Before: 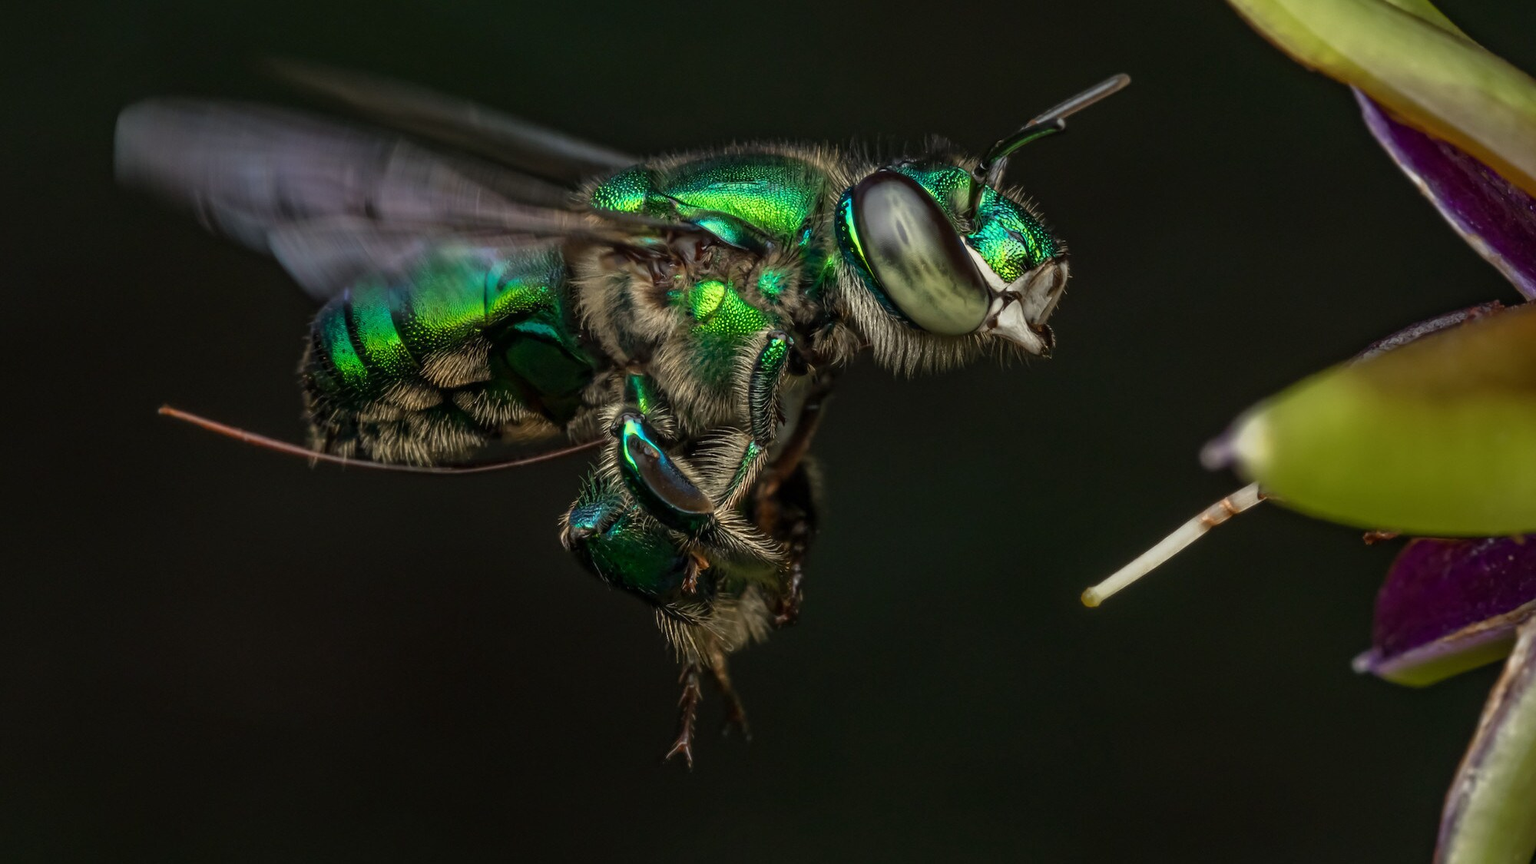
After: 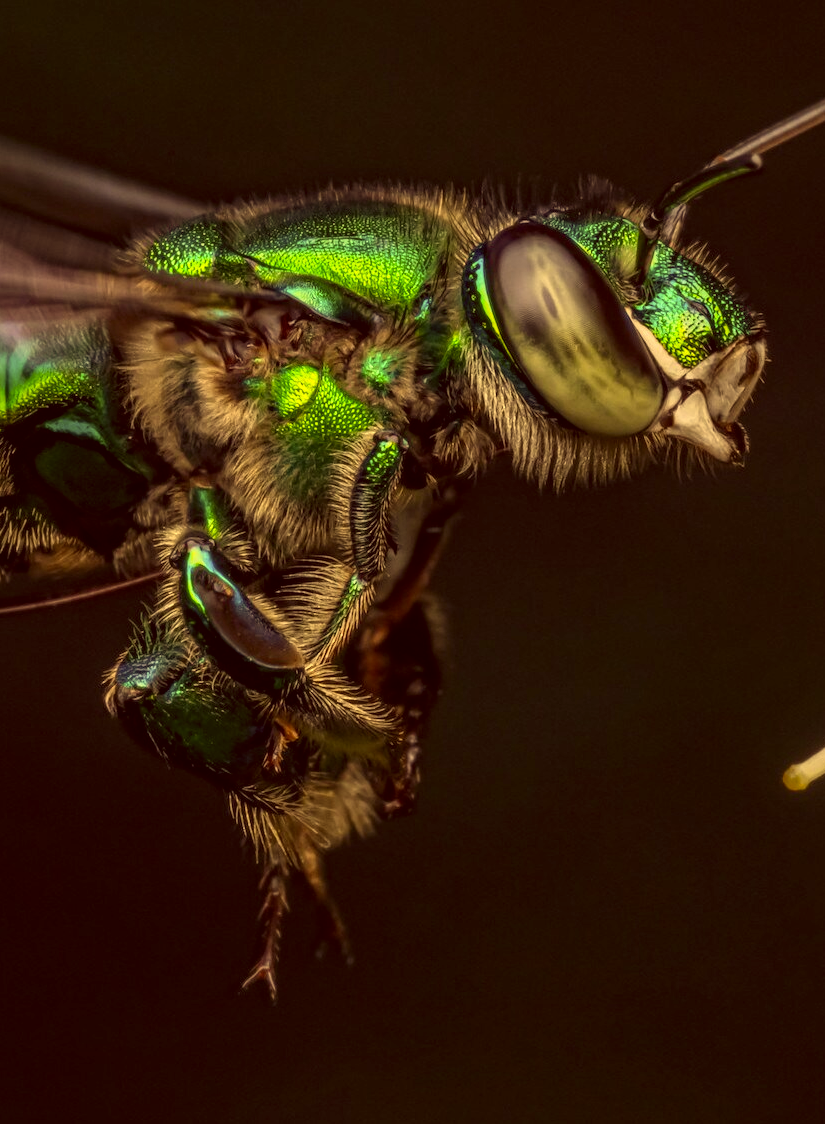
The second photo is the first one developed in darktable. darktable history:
color correction: highlights a* 9.91, highlights b* 38.55, shadows a* 13.88, shadows b* 3.29
local contrast: on, module defaults
contrast brightness saturation: contrast 0.095, brightness 0.015, saturation 0.022
crop: left 31.267%, right 27.442%
